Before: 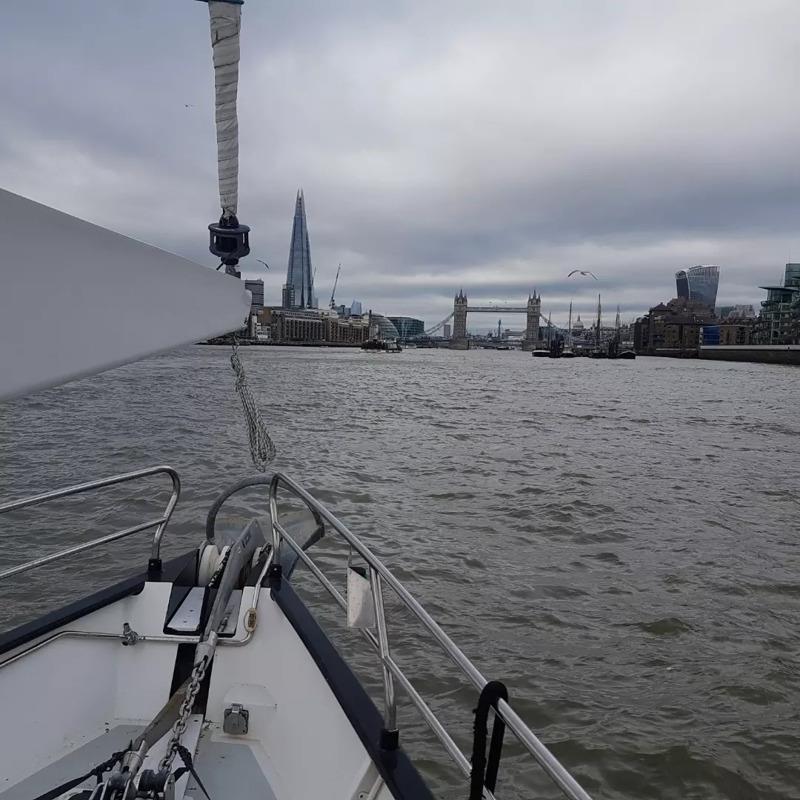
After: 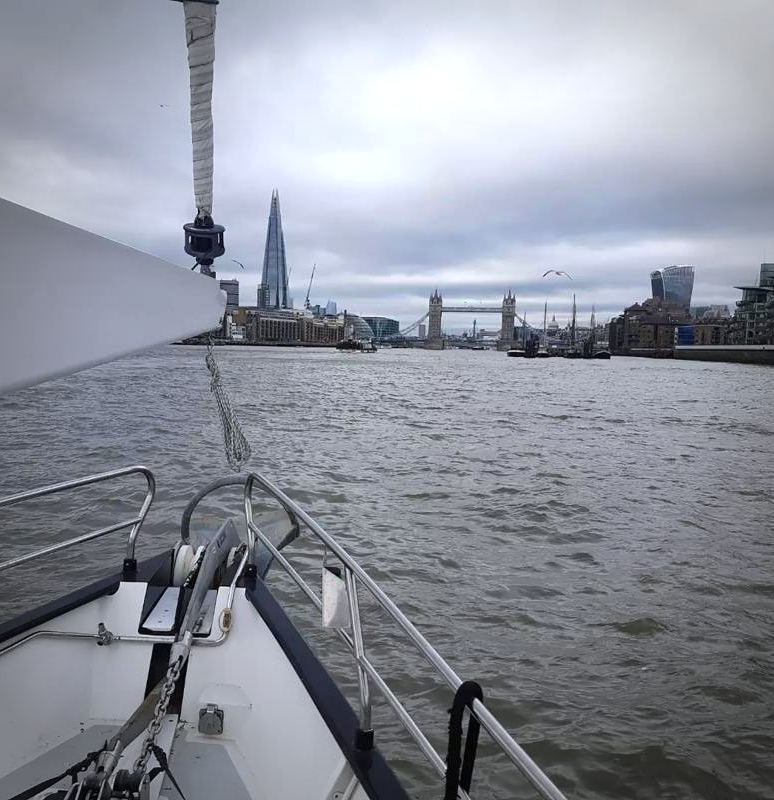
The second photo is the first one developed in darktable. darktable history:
exposure: black level correction 0, exposure 0.7 EV, compensate exposure bias true, compensate highlight preservation false
white balance: red 0.98, blue 1.034
crop and rotate: left 3.238%
vignetting: fall-off start 71.74%
